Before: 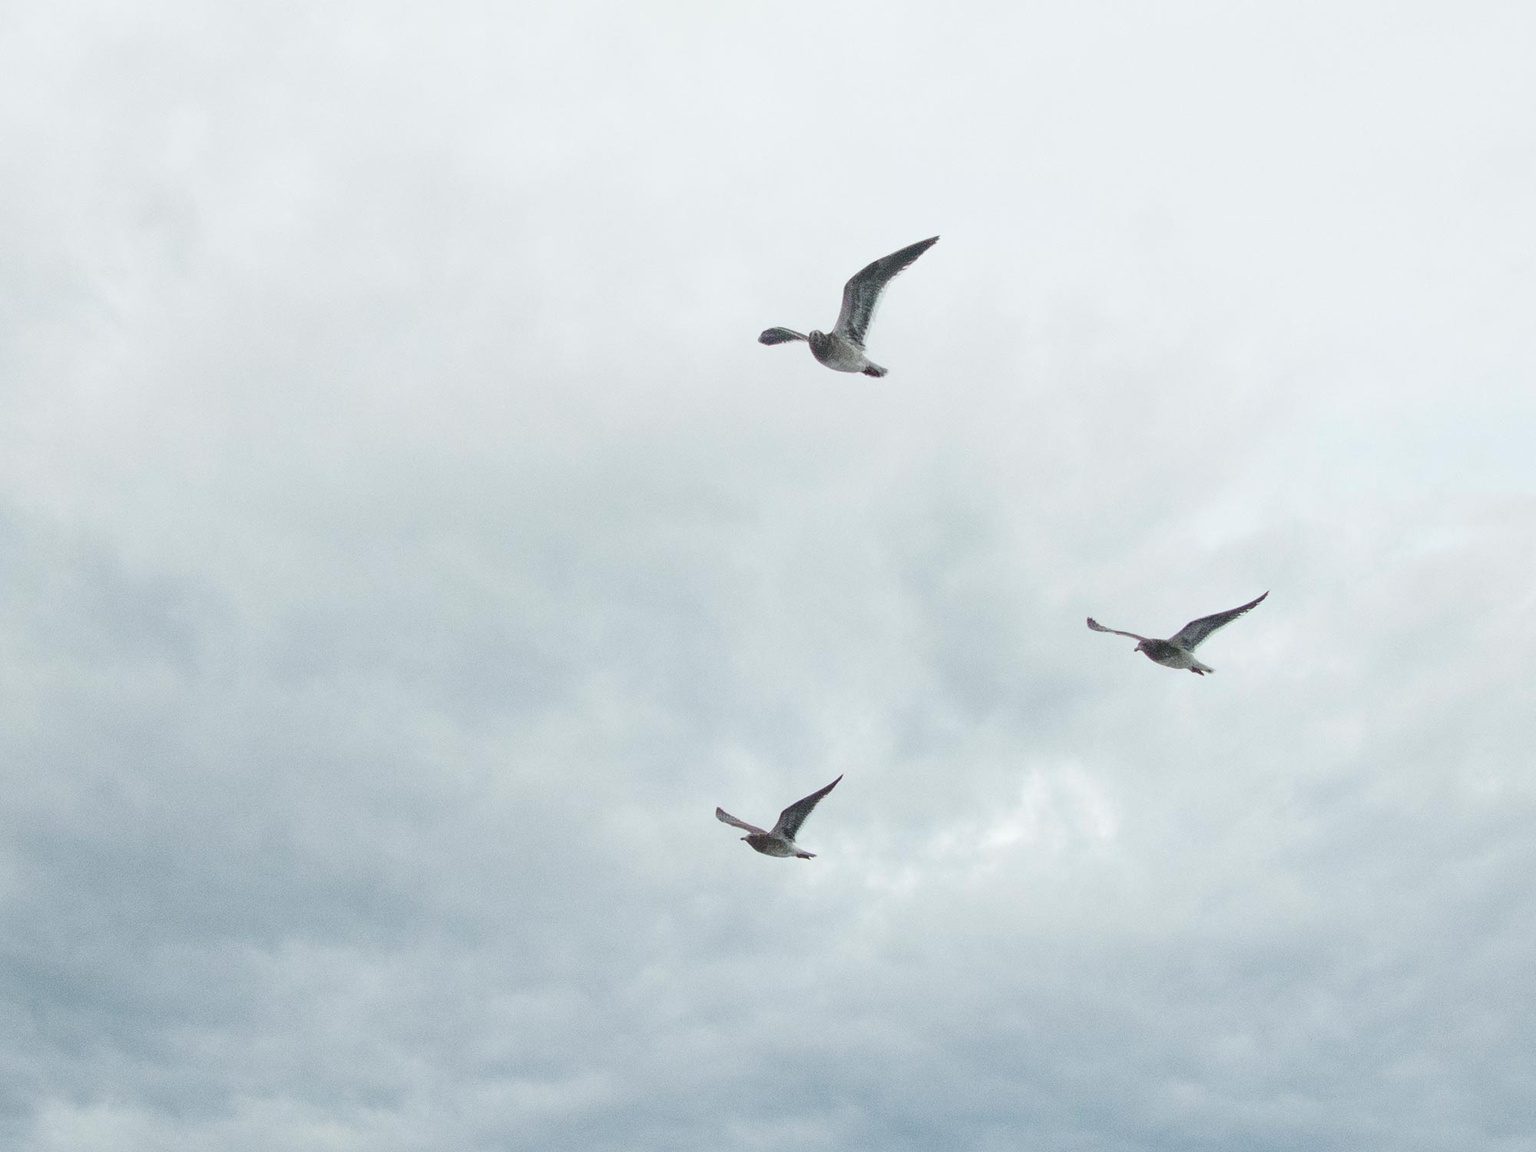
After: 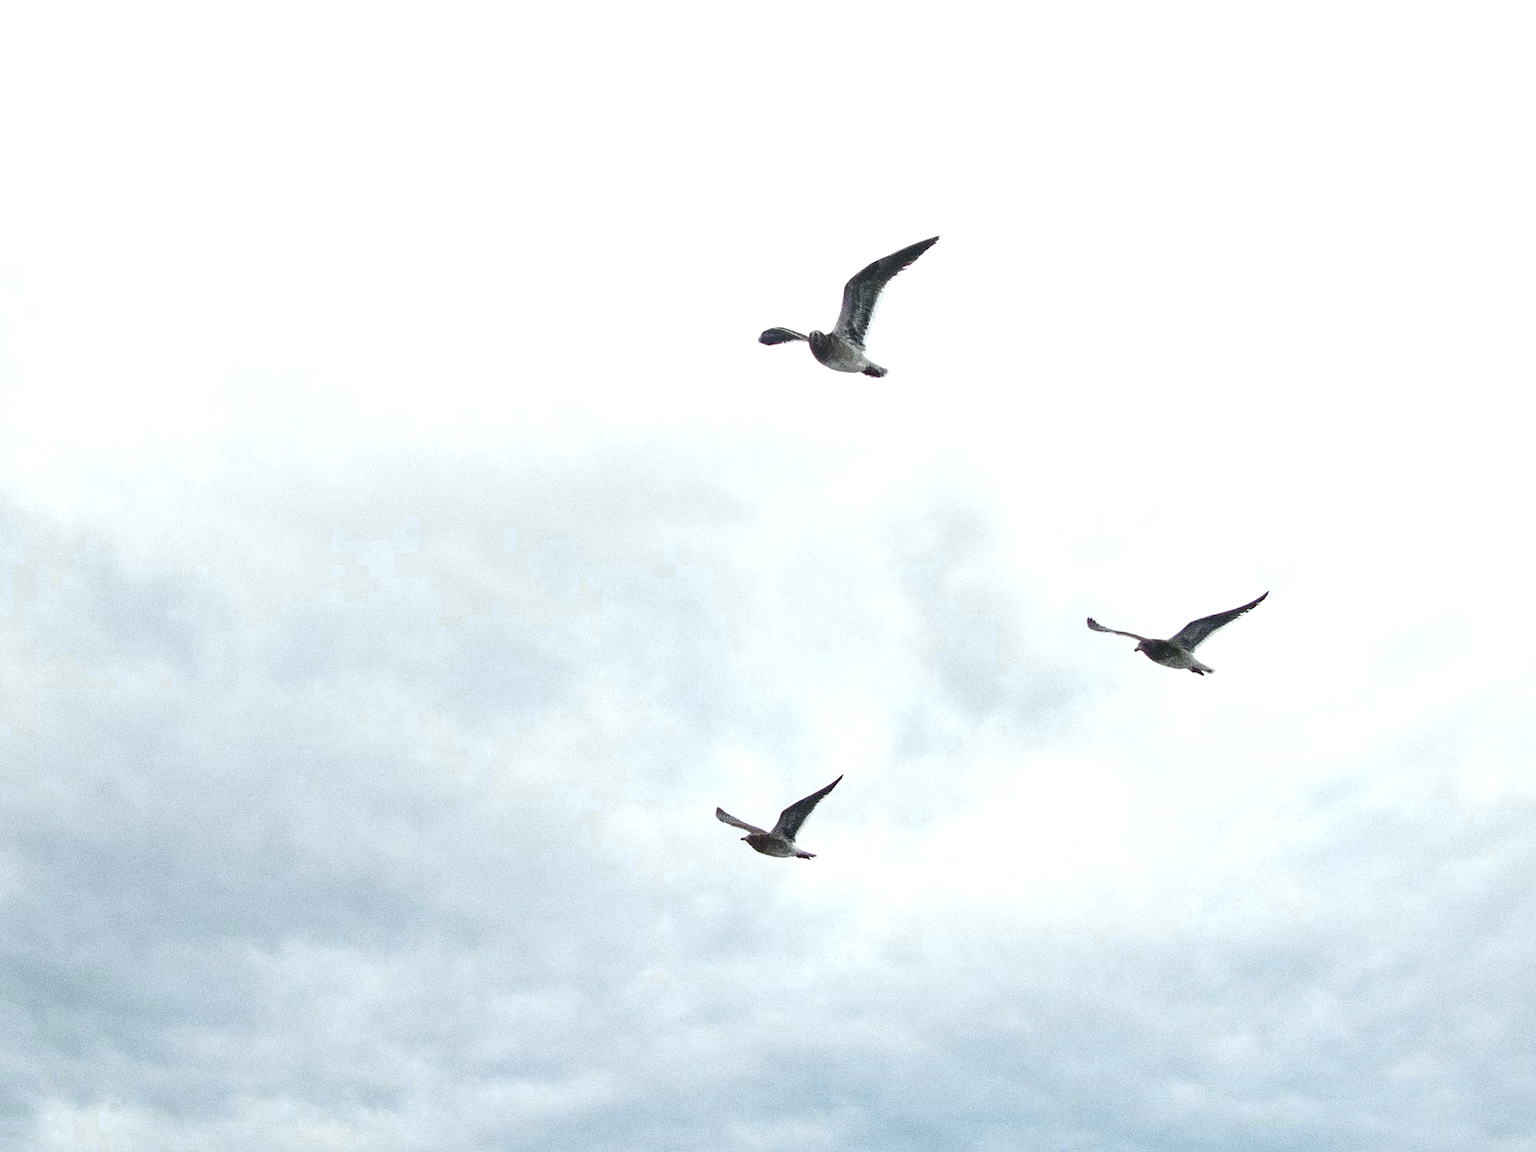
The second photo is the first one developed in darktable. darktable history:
shadows and highlights: shadows 36.89, highlights -26.94, soften with gaussian
color zones: curves: ch0 [(0, 0.485) (0.178, 0.476) (0.261, 0.623) (0.411, 0.403) (0.708, 0.603) (0.934, 0.412)]; ch1 [(0.003, 0.485) (0.149, 0.496) (0.229, 0.584) (0.326, 0.551) (0.484, 0.262) (0.757, 0.643)]
exposure: exposure 0.124 EV, compensate highlight preservation false
tone equalizer: -8 EV -0.431 EV, -7 EV -0.405 EV, -6 EV -0.355 EV, -5 EV -0.26 EV, -3 EV 0.242 EV, -2 EV 0.319 EV, -1 EV 0.41 EV, +0 EV 0.396 EV, edges refinement/feathering 500, mask exposure compensation -1.57 EV, preserve details no
